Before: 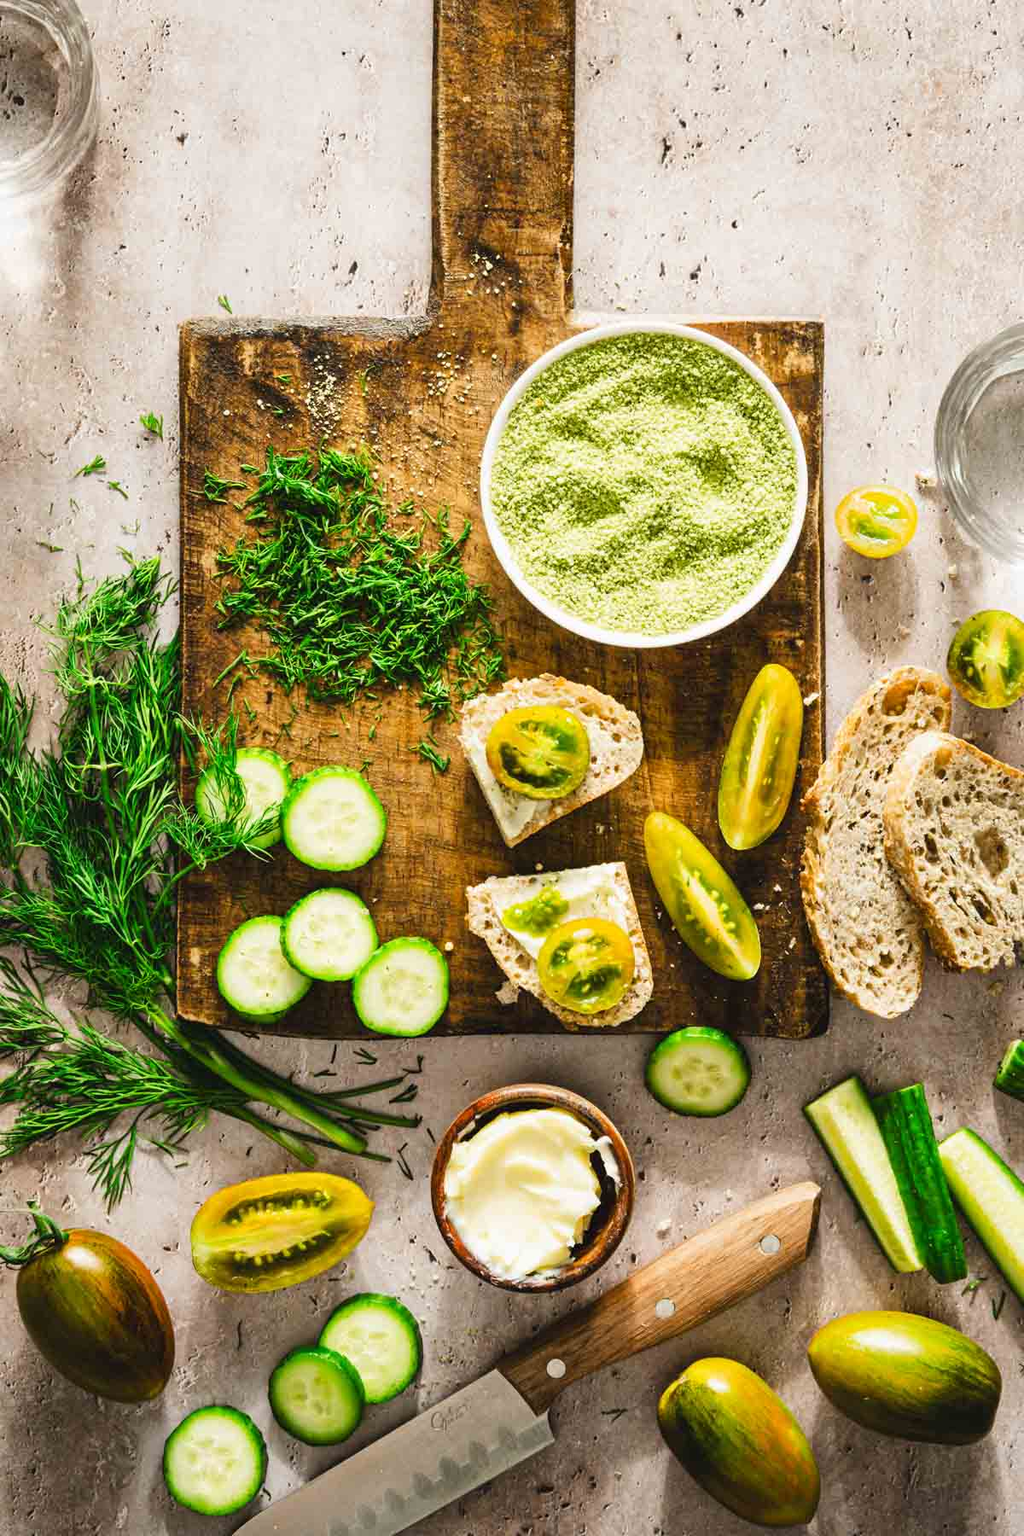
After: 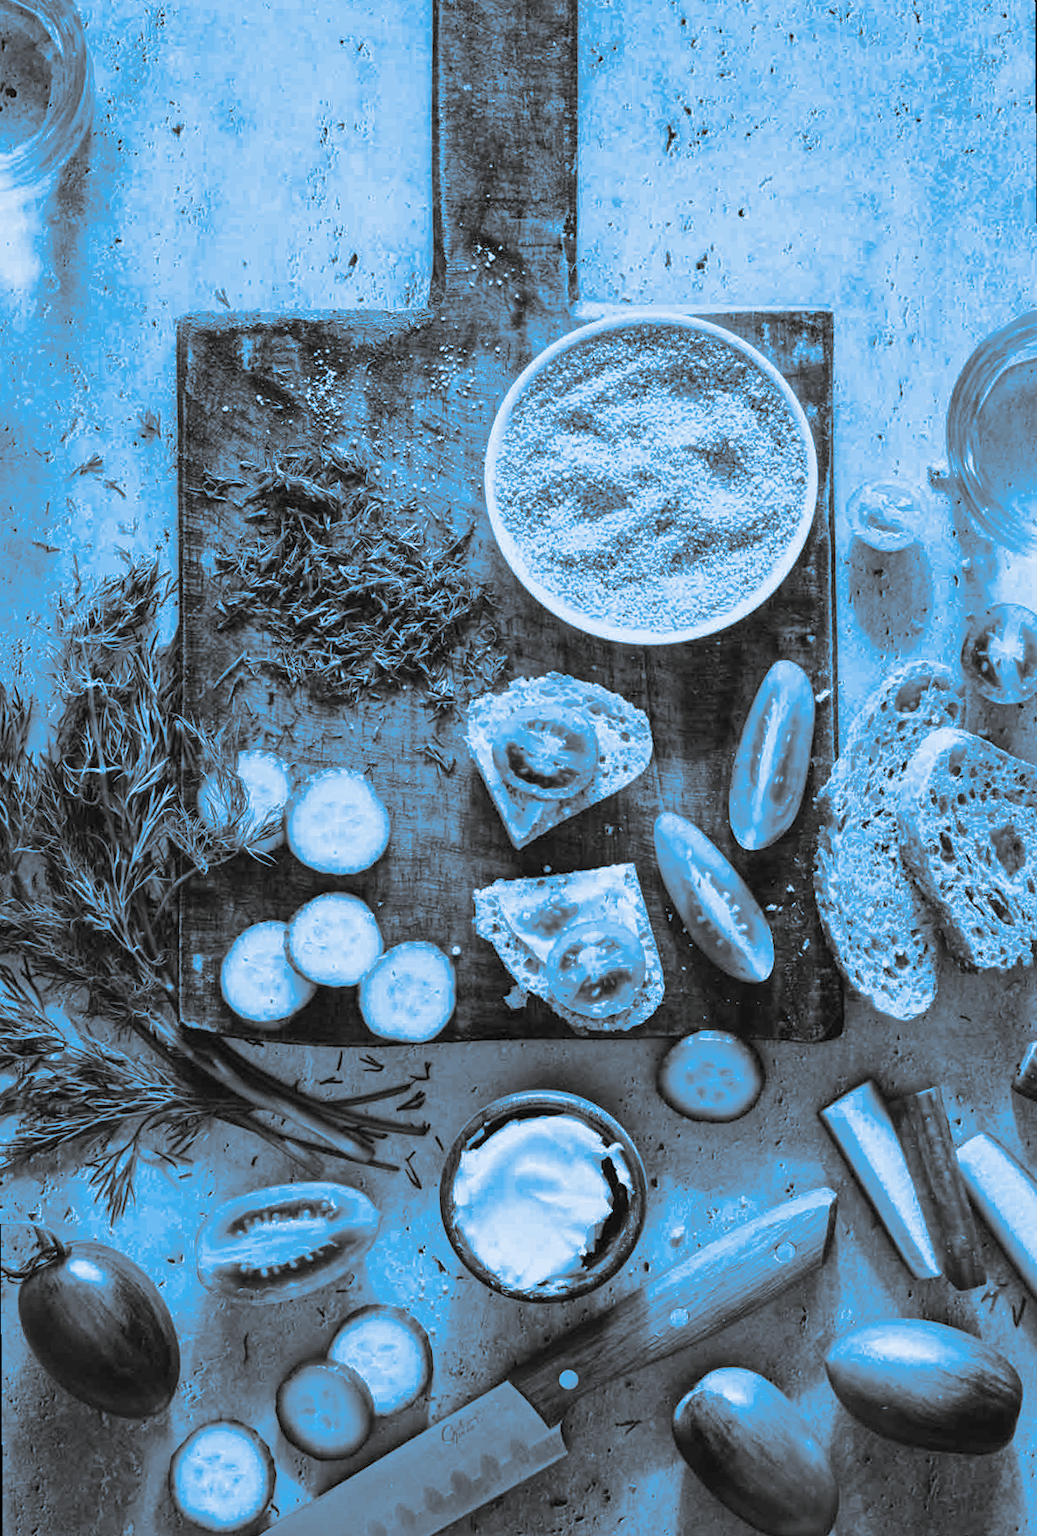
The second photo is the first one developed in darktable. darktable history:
color calibration: illuminant as shot in camera, x 0.383, y 0.38, temperature 3949.15 K, gamut compression 1.66
monochrome: a 73.58, b 64.21
split-toning: shadows › hue 220°, shadows › saturation 0.64, highlights › hue 220°, highlights › saturation 0.64, balance 0, compress 5.22%
rotate and perspective: rotation -0.45°, automatic cropping original format, crop left 0.008, crop right 0.992, crop top 0.012, crop bottom 0.988
